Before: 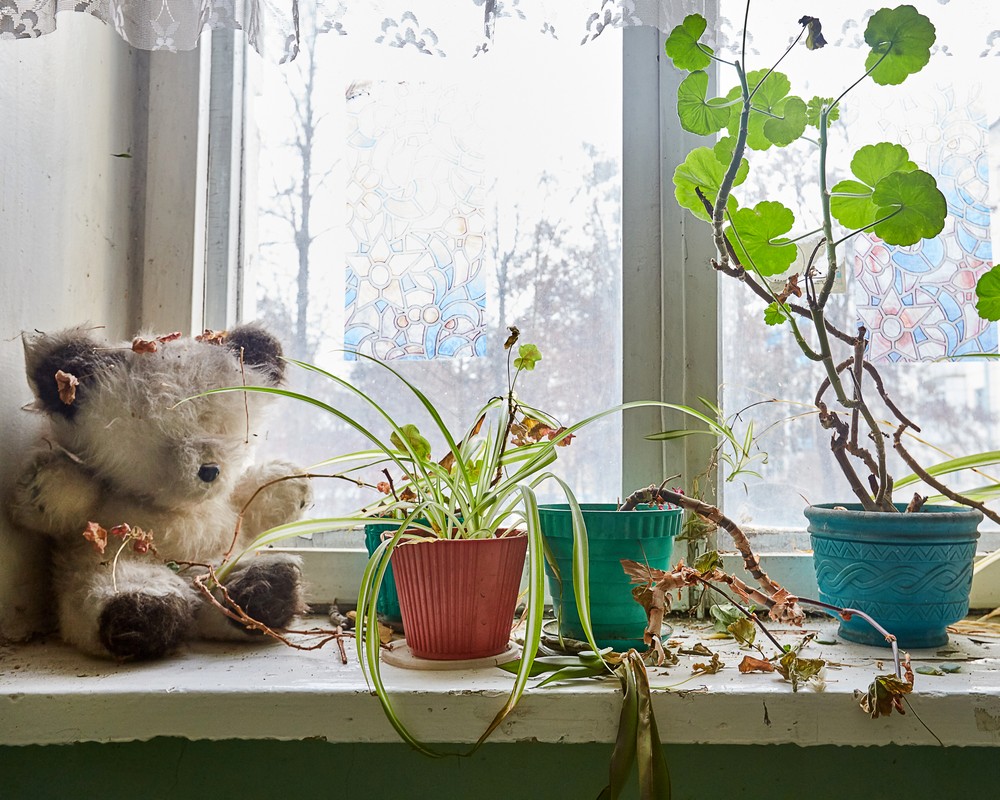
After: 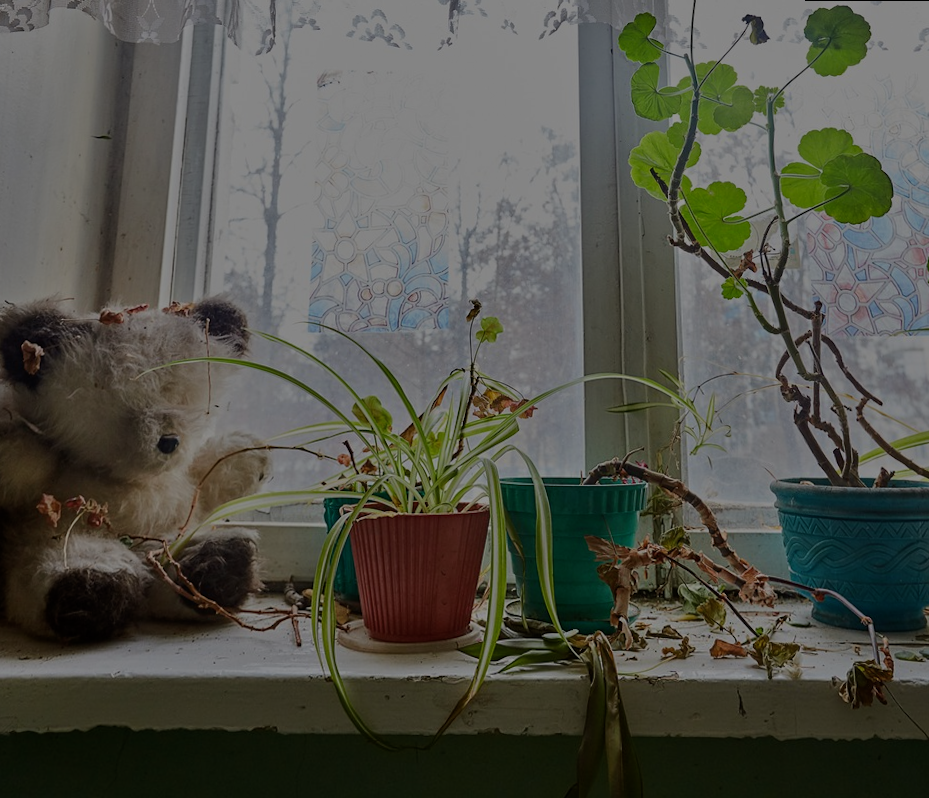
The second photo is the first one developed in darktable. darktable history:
tone equalizer: -8 EV -2 EV, -7 EV -2 EV, -6 EV -2 EV, -5 EV -2 EV, -4 EV -2 EV, -3 EV -2 EV, -2 EV -2 EV, -1 EV -1.63 EV, +0 EV -2 EV
rotate and perspective: rotation 0.215°, lens shift (vertical) -0.139, crop left 0.069, crop right 0.939, crop top 0.002, crop bottom 0.996
